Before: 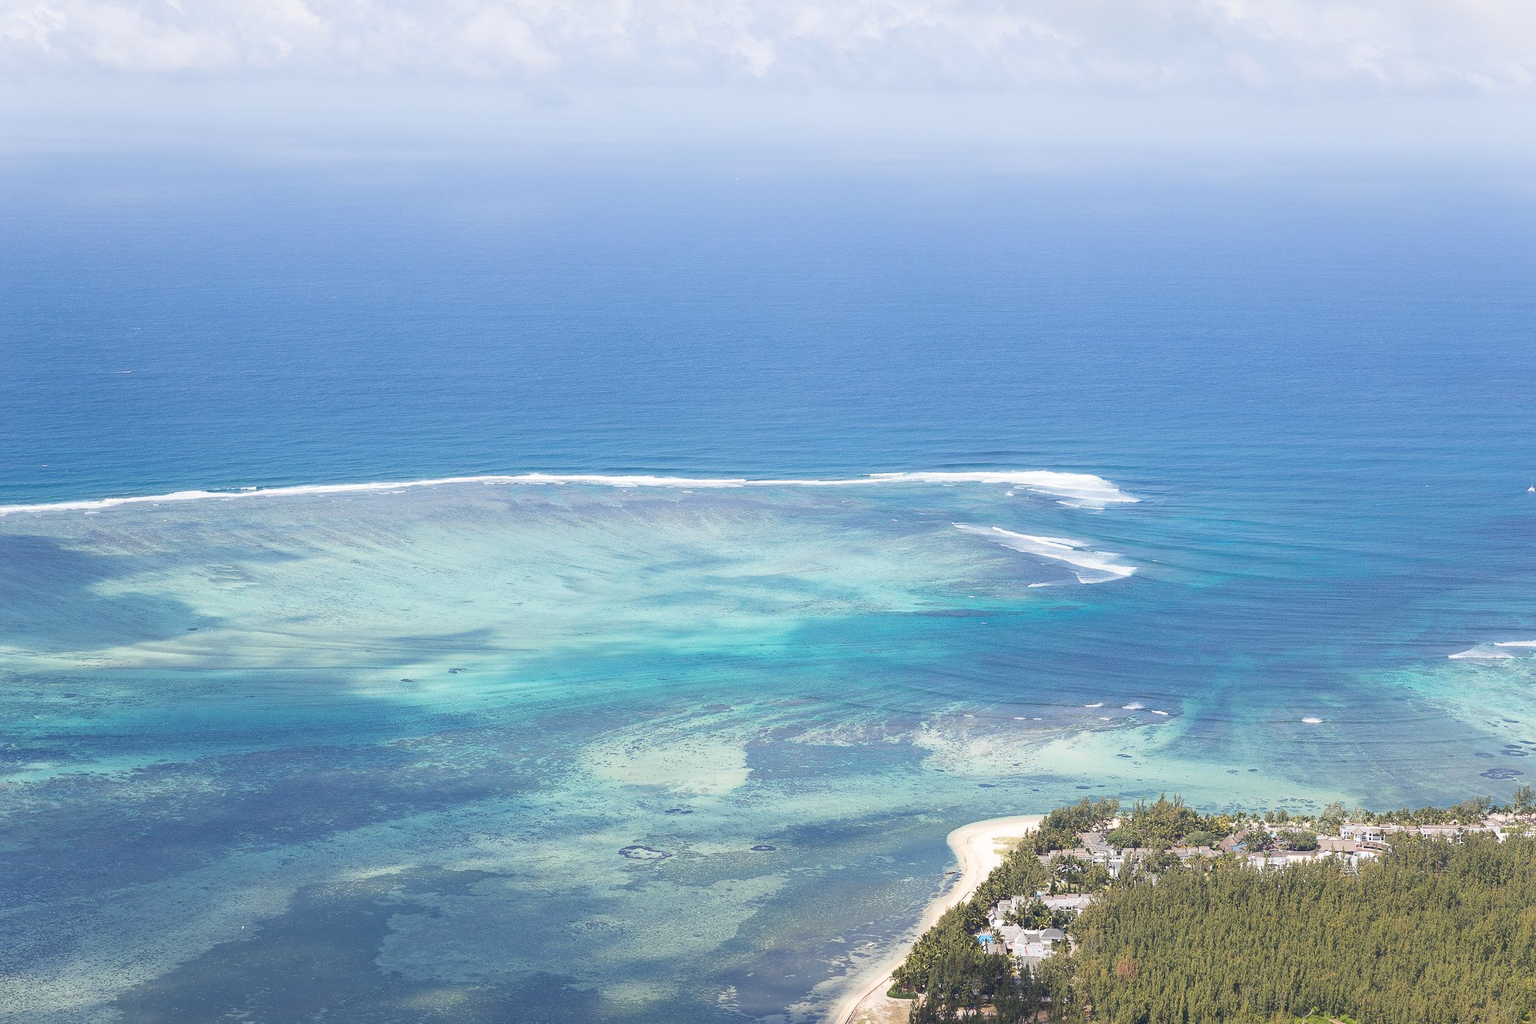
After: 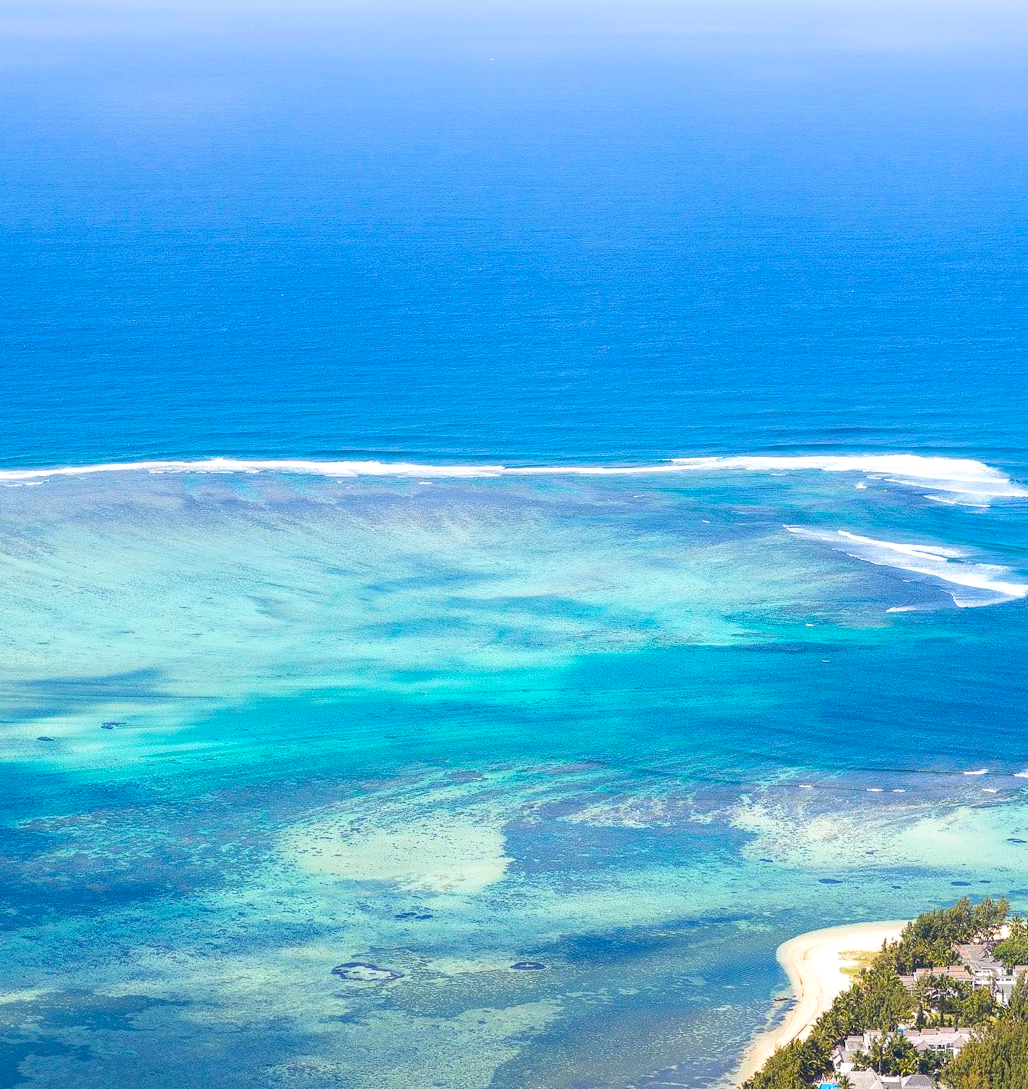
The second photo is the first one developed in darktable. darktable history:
local contrast: detail 130%
contrast brightness saturation: saturation 0.18
color balance rgb: linear chroma grading › global chroma 15%, perceptual saturation grading › global saturation 30%
tone equalizer: on, module defaults
crop and rotate: angle 0.02°, left 24.353%, top 13.219%, right 26.156%, bottom 8.224%
